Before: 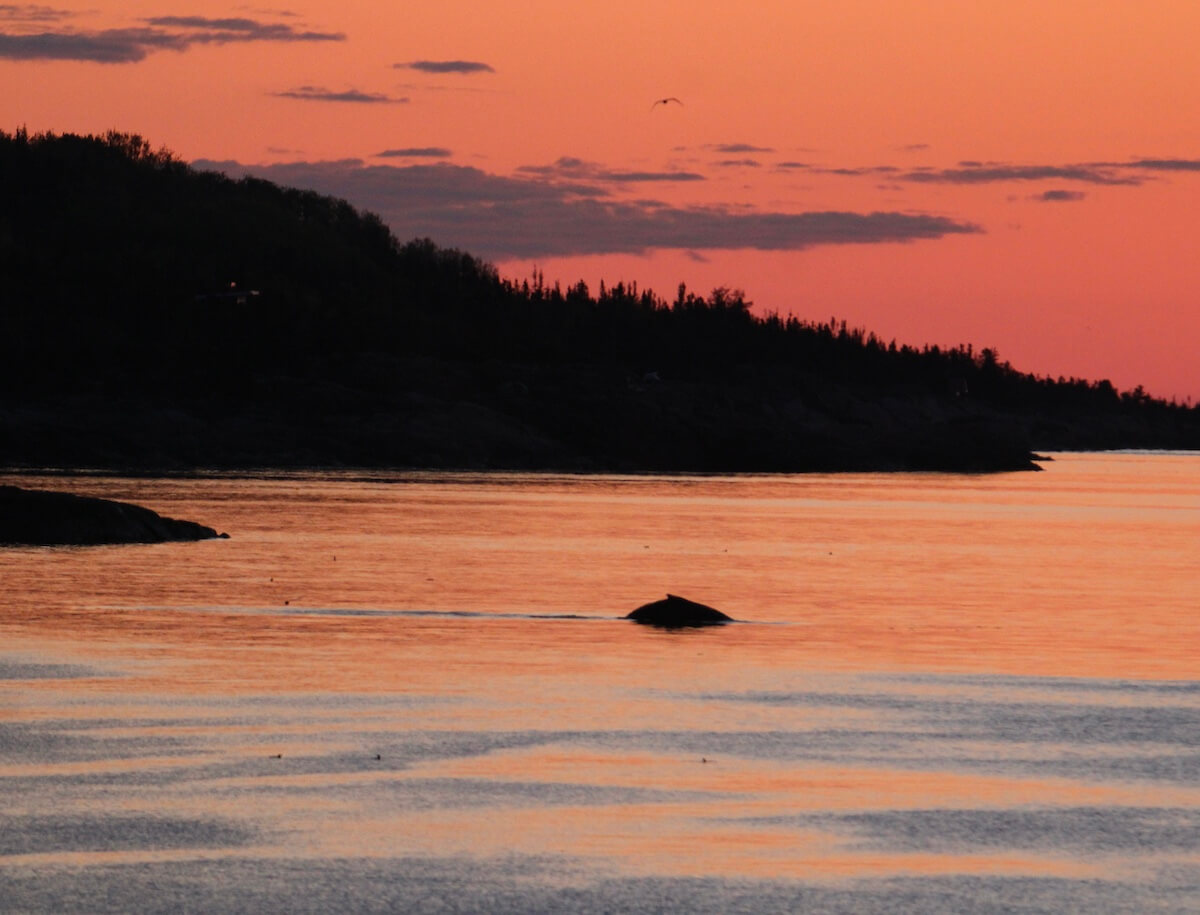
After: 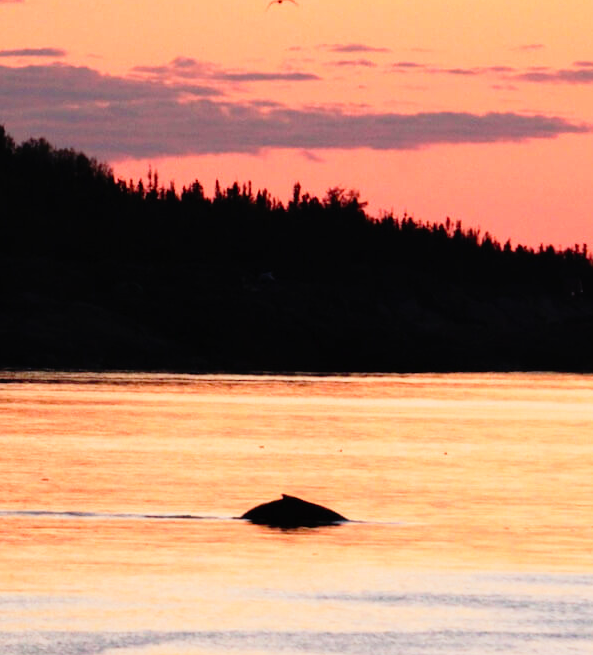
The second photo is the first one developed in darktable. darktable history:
crop: left 32.141%, top 10.967%, right 18.427%, bottom 17.431%
base curve: curves: ch0 [(0, 0) (0.012, 0.01) (0.073, 0.168) (0.31, 0.711) (0.645, 0.957) (1, 1)], preserve colors none
